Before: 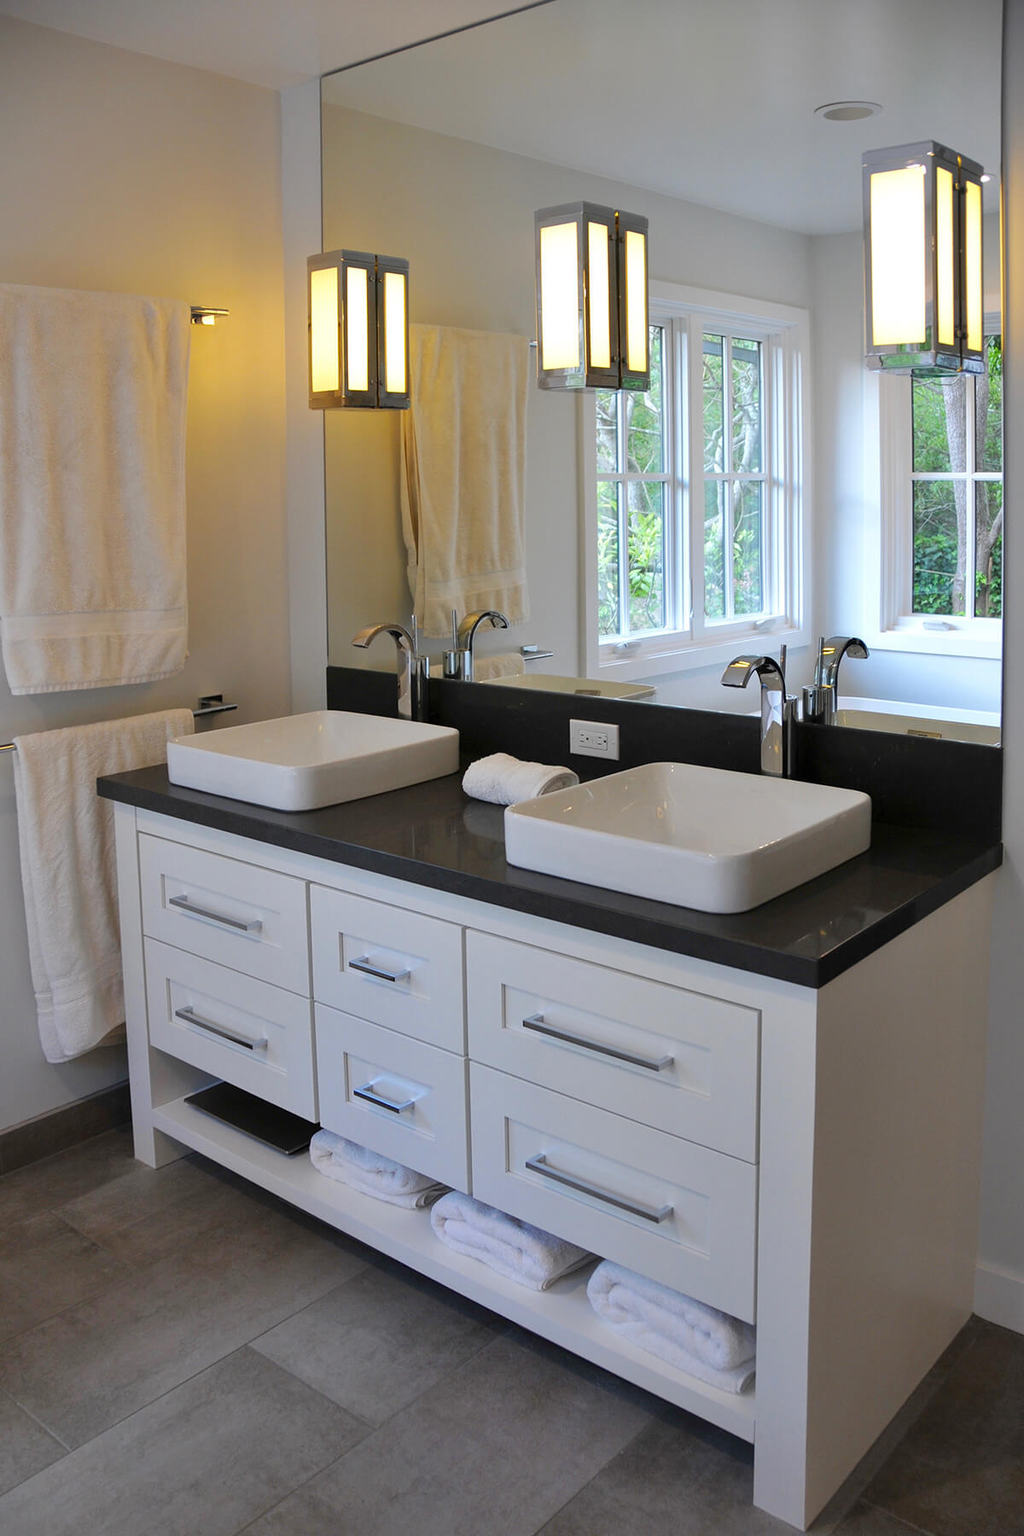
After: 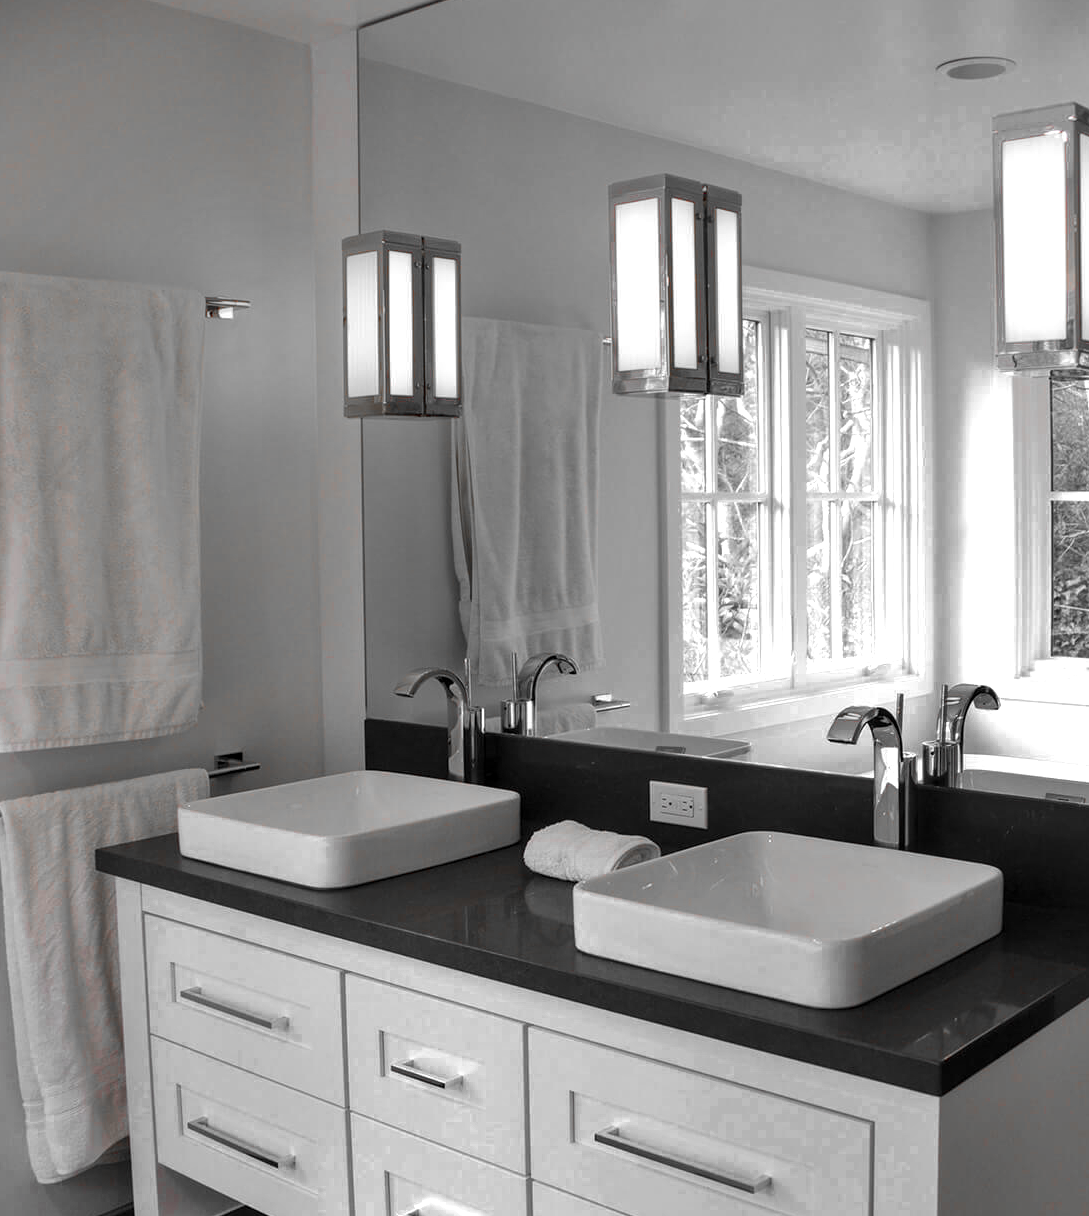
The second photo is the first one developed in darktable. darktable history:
crop: left 1.509%, top 3.452%, right 7.696%, bottom 28.452%
color zones: curves: ch0 [(0, 0.352) (0.143, 0.407) (0.286, 0.386) (0.429, 0.431) (0.571, 0.829) (0.714, 0.853) (0.857, 0.833) (1, 0.352)]; ch1 [(0, 0.604) (0.072, 0.726) (0.096, 0.608) (0.205, 0.007) (0.571, -0.006) (0.839, -0.013) (0.857, -0.012) (1, 0.604)]
local contrast: on, module defaults
